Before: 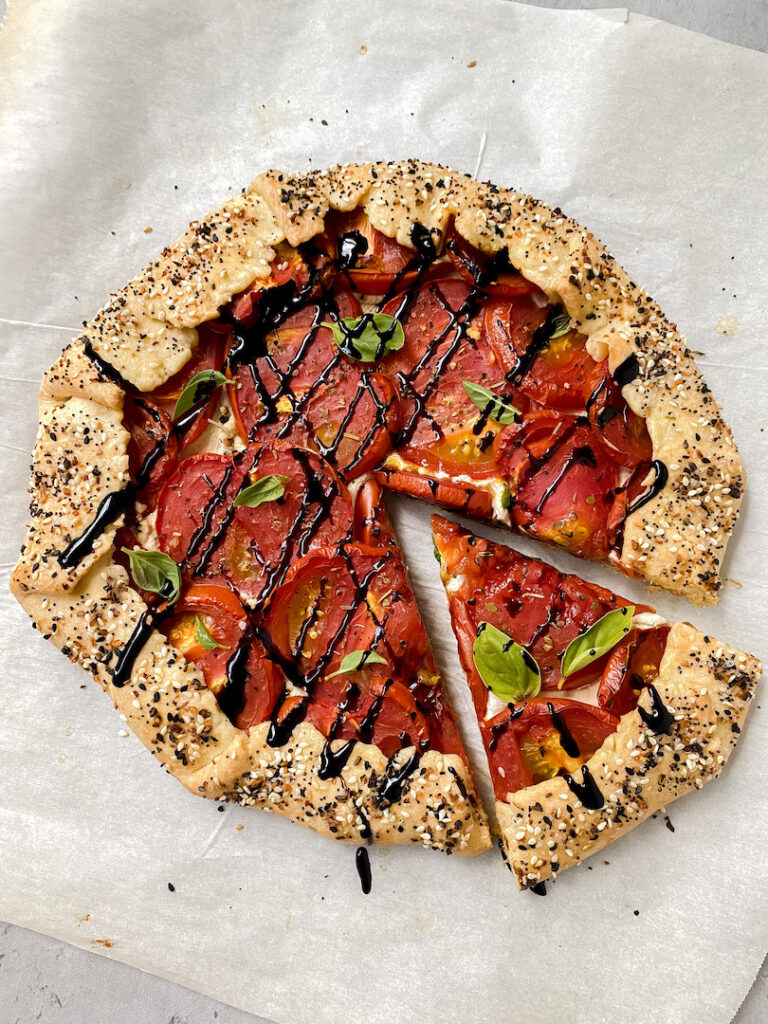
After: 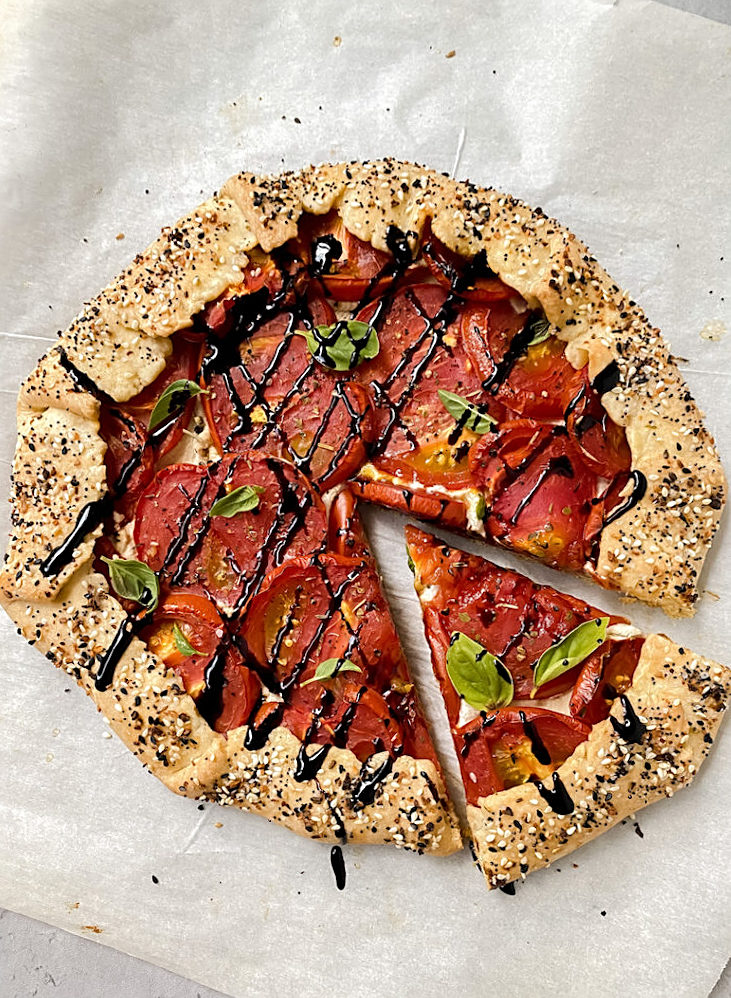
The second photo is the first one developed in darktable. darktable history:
rotate and perspective: rotation 0.074°, lens shift (vertical) 0.096, lens shift (horizontal) -0.041, crop left 0.043, crop right 0.952, crop top 0.024, crop bottom 0.979
sharpen: on, module defaults
